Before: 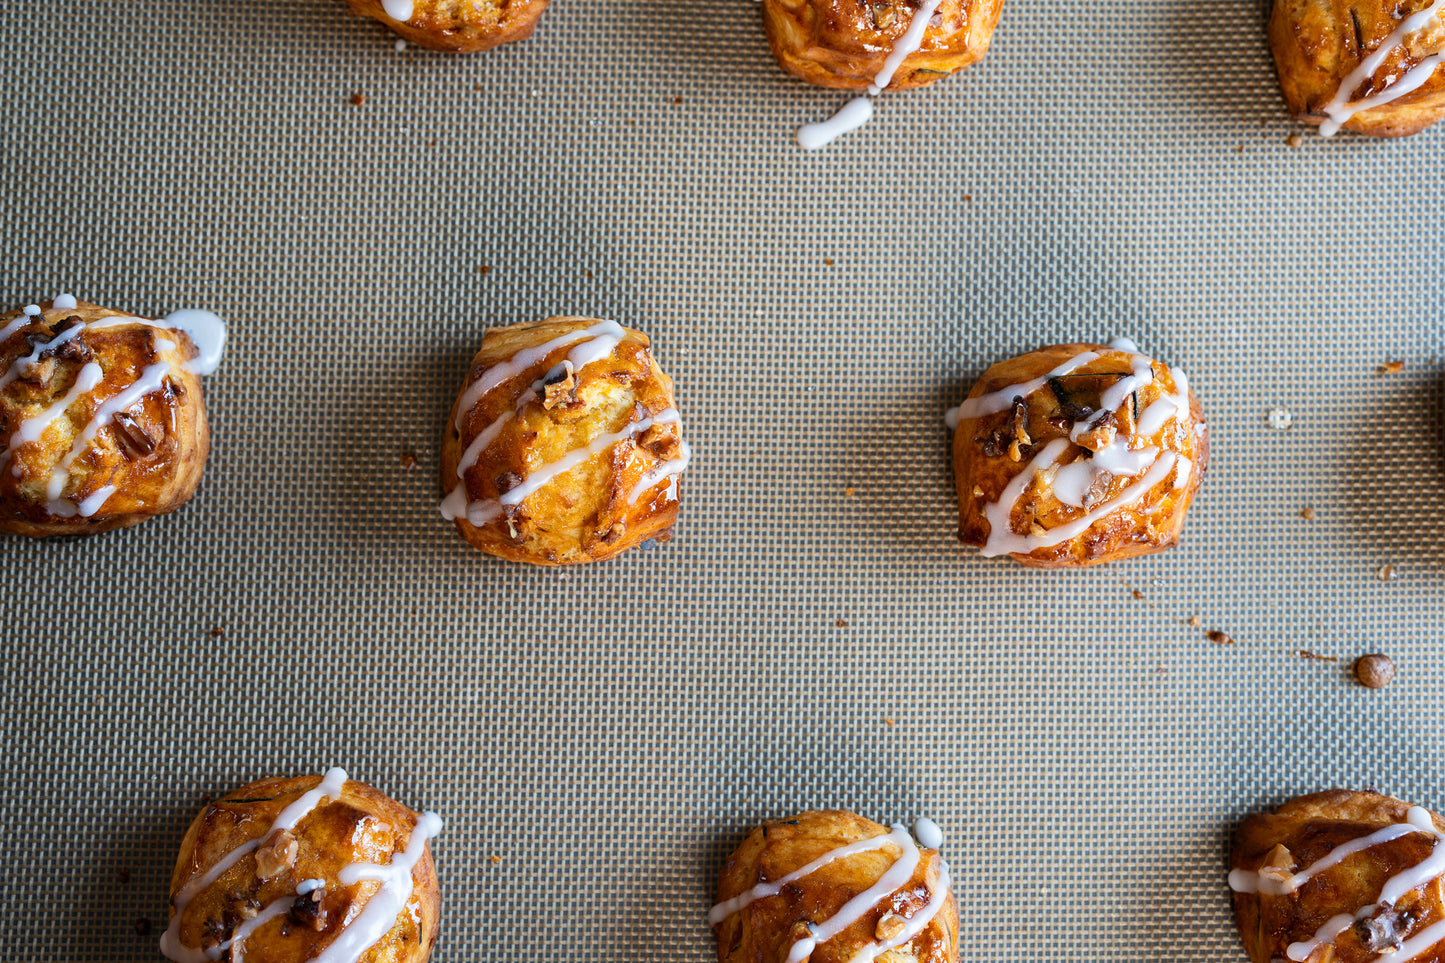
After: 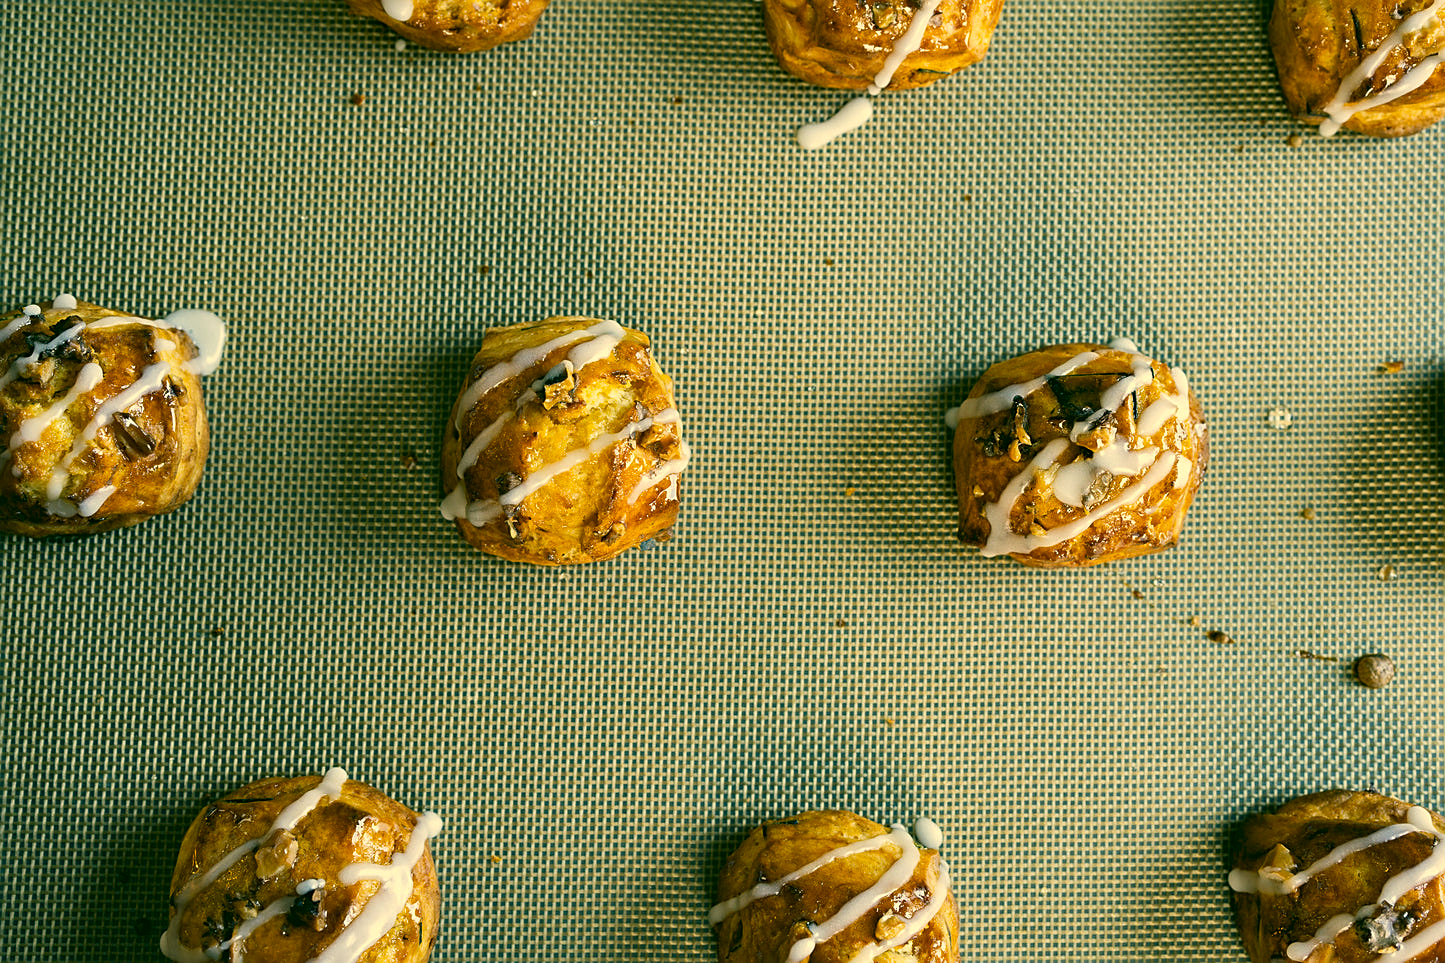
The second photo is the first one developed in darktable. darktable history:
sharpen: amount 0.499
shadows and highlights: shadows 33.73, highlights -47.09, compress 49.73%, soften with gaussian
color correction: highlights a* 5.69, highlights b* 33.52, shadows a* -26.43, shadows b* 3.76
